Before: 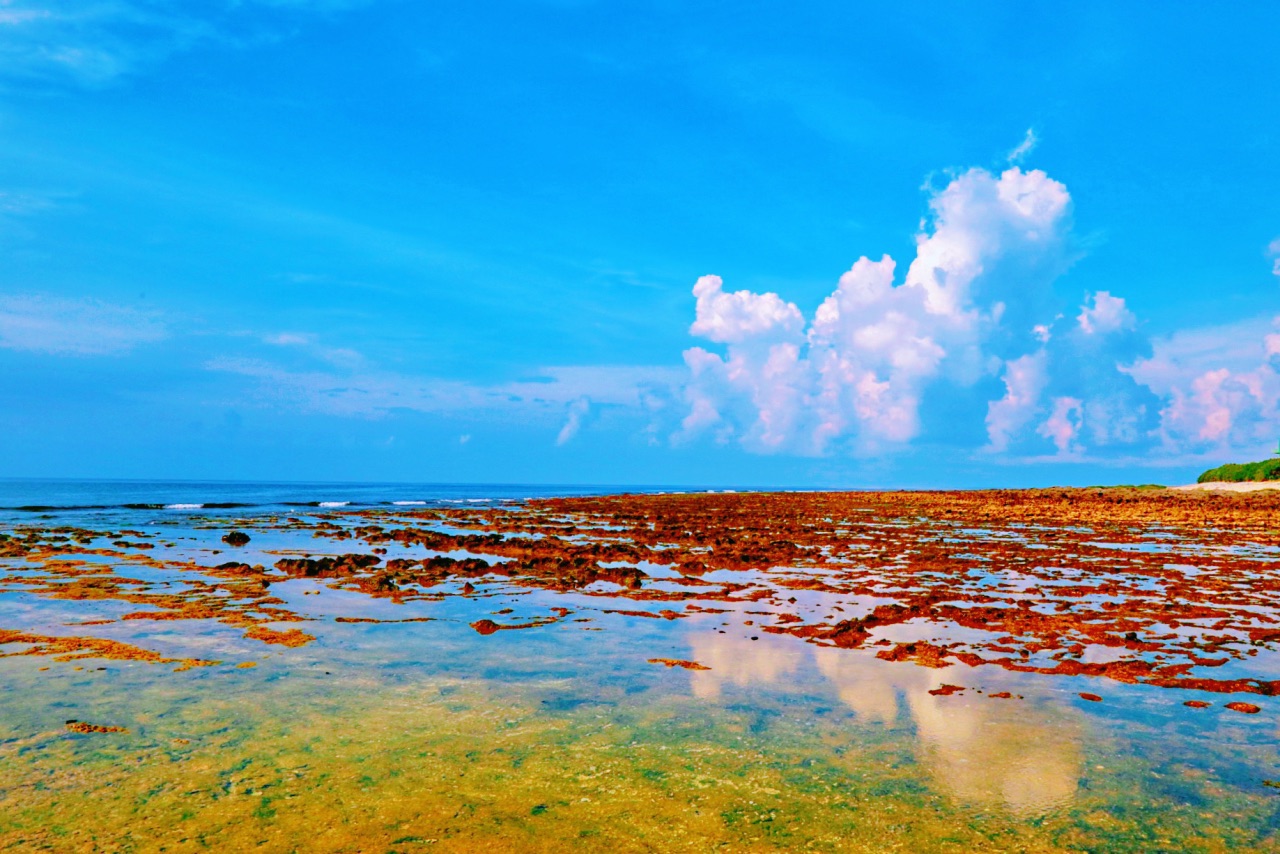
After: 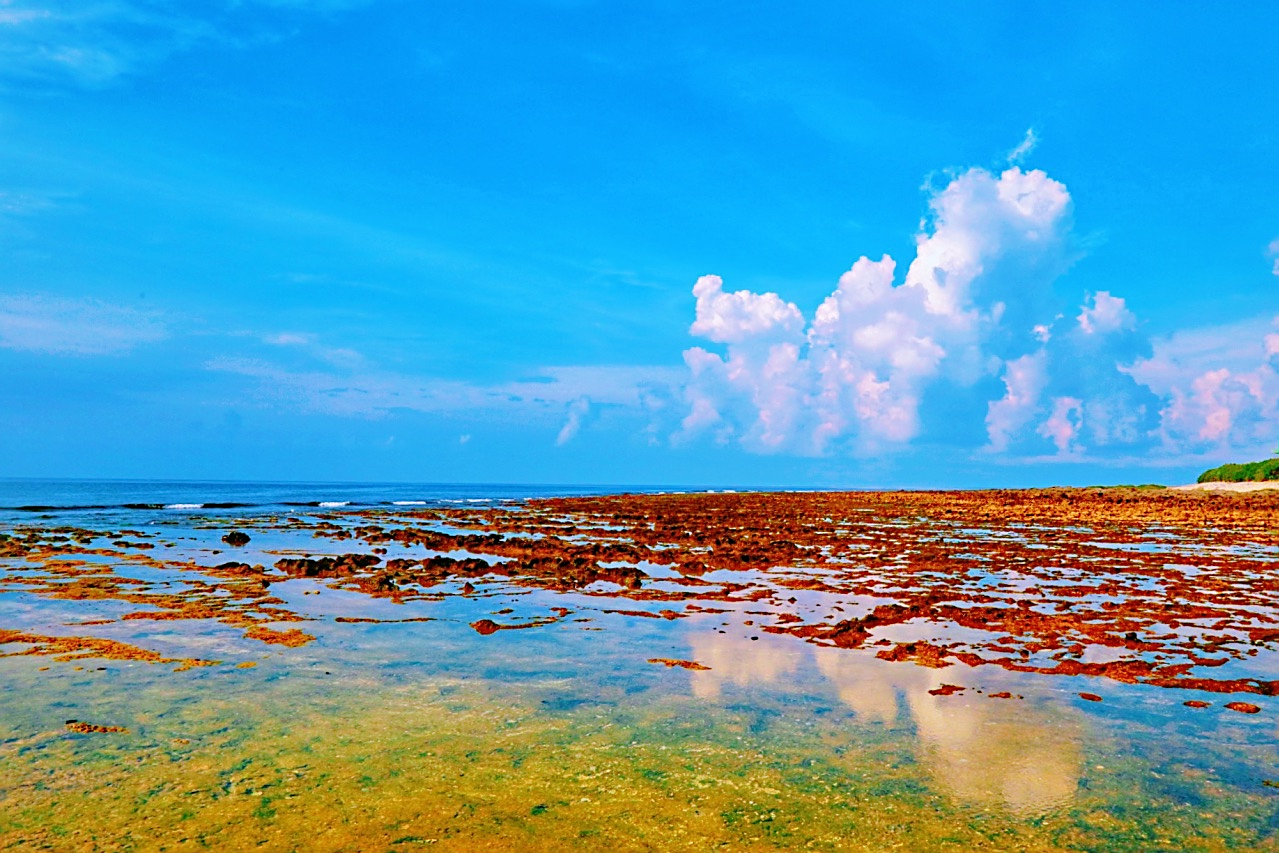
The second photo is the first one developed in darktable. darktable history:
sharpen: amount 0.477
